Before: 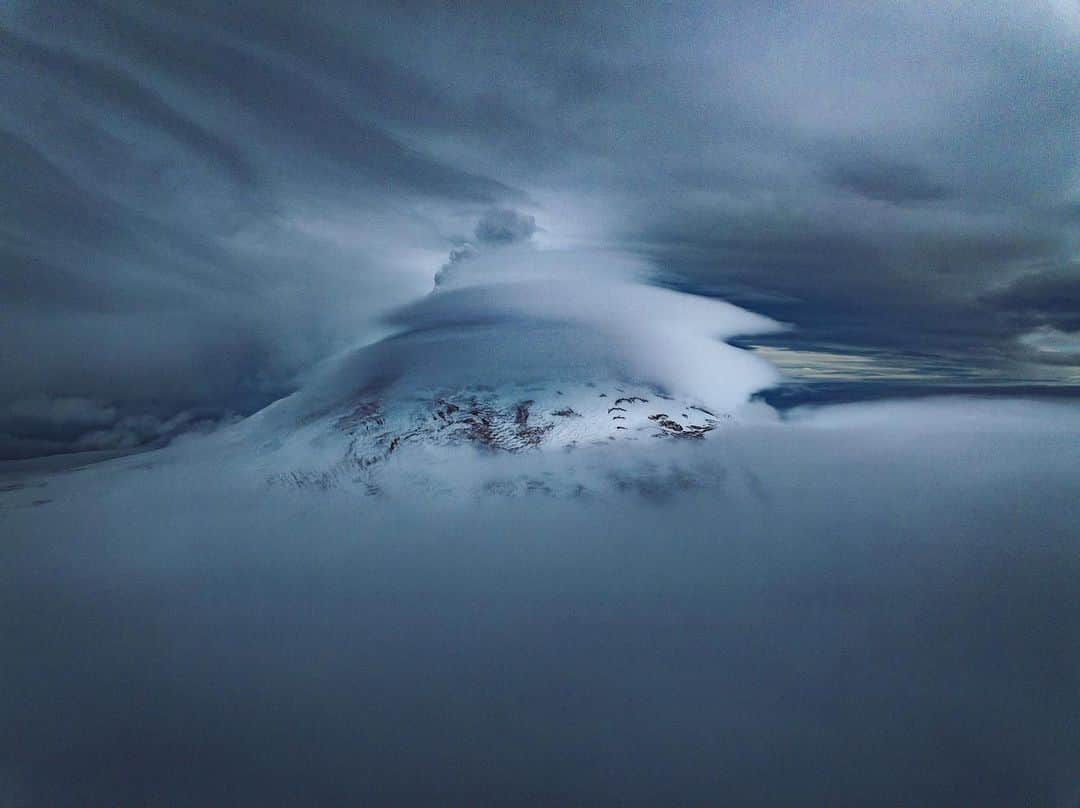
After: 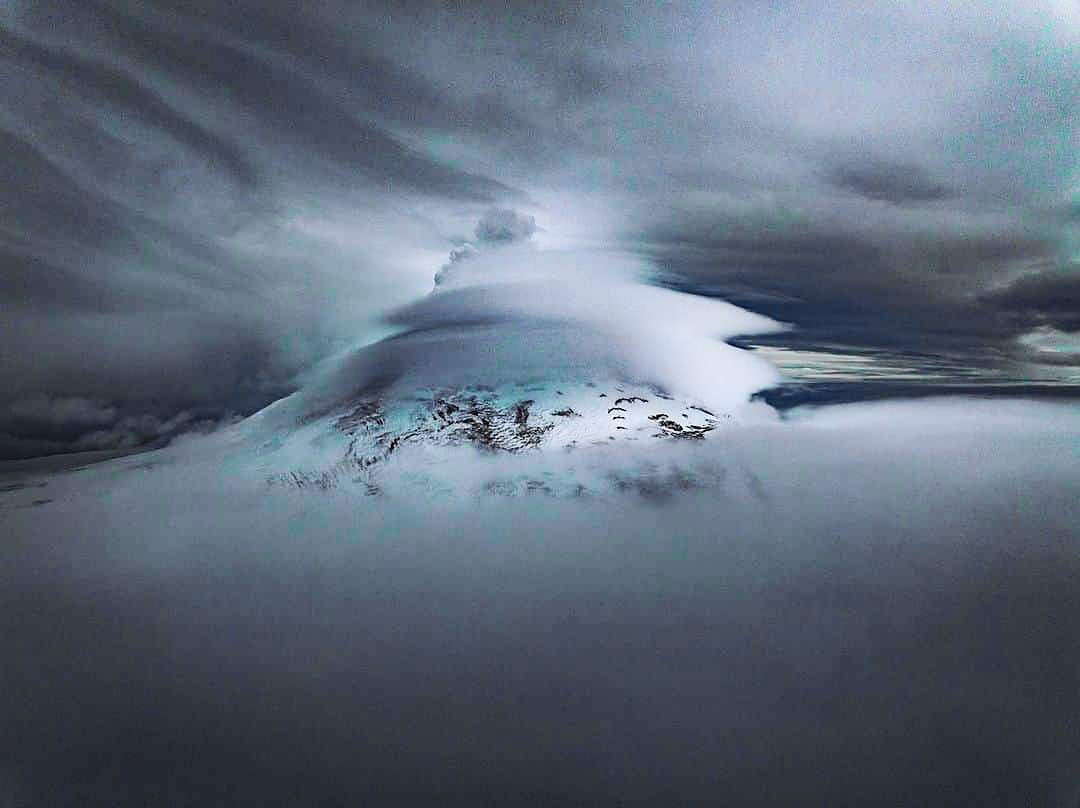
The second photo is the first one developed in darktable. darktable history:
sharpen: radius 1.864, amount 0.398, threshold 1.271
tone curve: curves: ch0 [(0, 0) (0.071, 0.047) (0.266, 0.26) (0.491, 0.552) (0.753, 0.818) (1, 0.983)]; ch1 [(0, 0) (0.346, 0.307) (0.408, 0.369) (0.463, 0.443) (0.482, 0.493) (0.502, 0.5) (0.517, 0.518) (0.546, 0.587) (0.588, 0.643) (0.651, 0.709) (1, 1)]; ch2 [(0, 0) (0.346, 0.34) (0.434, 0.46) (0.485, 0.494) (0.5, 0.494) (0.517, 0.503) (0.535, 0.545) (0.583, 0.634) (0.625, 0.686) (1, 1)], color space Lab, independent channels, preserve colors none
tone equalizer: -8 EV -0.417 EV, -7 EV -0.389 EV, -6 EV -0.333 EV, -5 EV -0.222 EV, -3 EV 0.222 EV, -2 EV 0.333 EV, -1 EV 0.389 EV, +0 EV 0.417 EV, edges refinement/feathering 500, mask exposure compensation -1.57 EV, preserve details no
